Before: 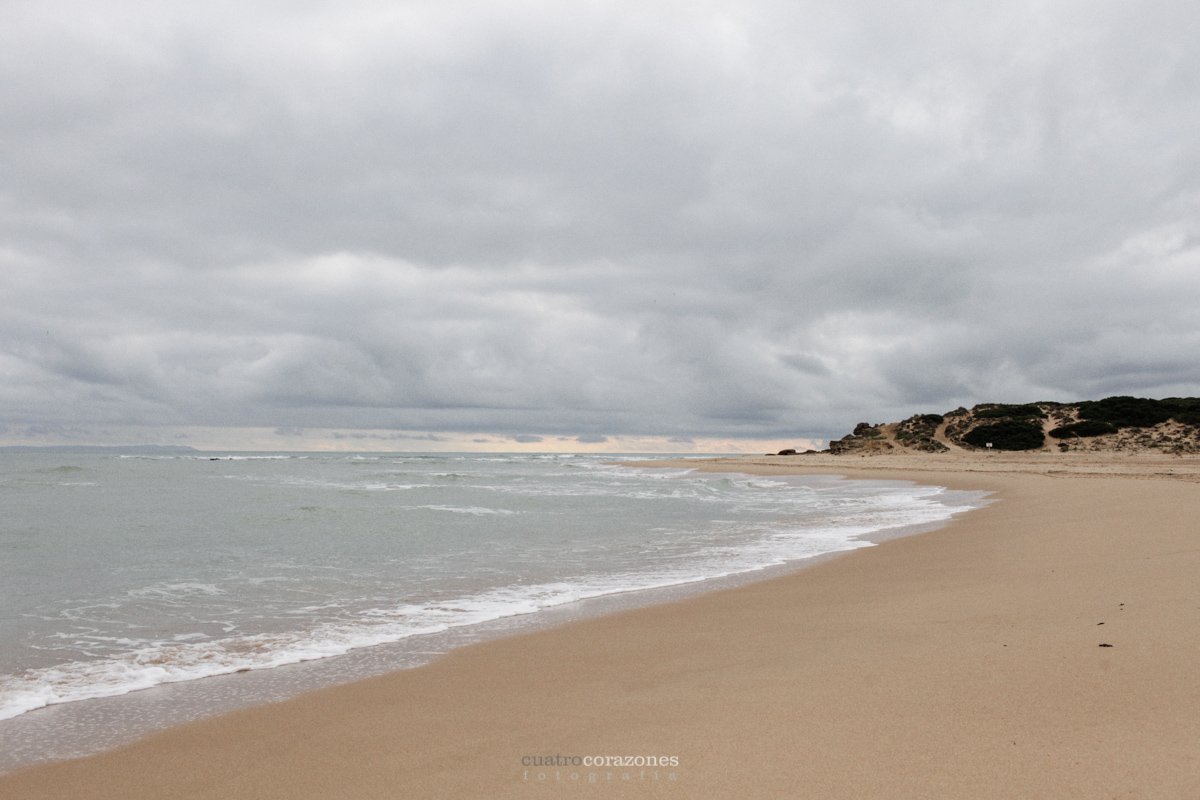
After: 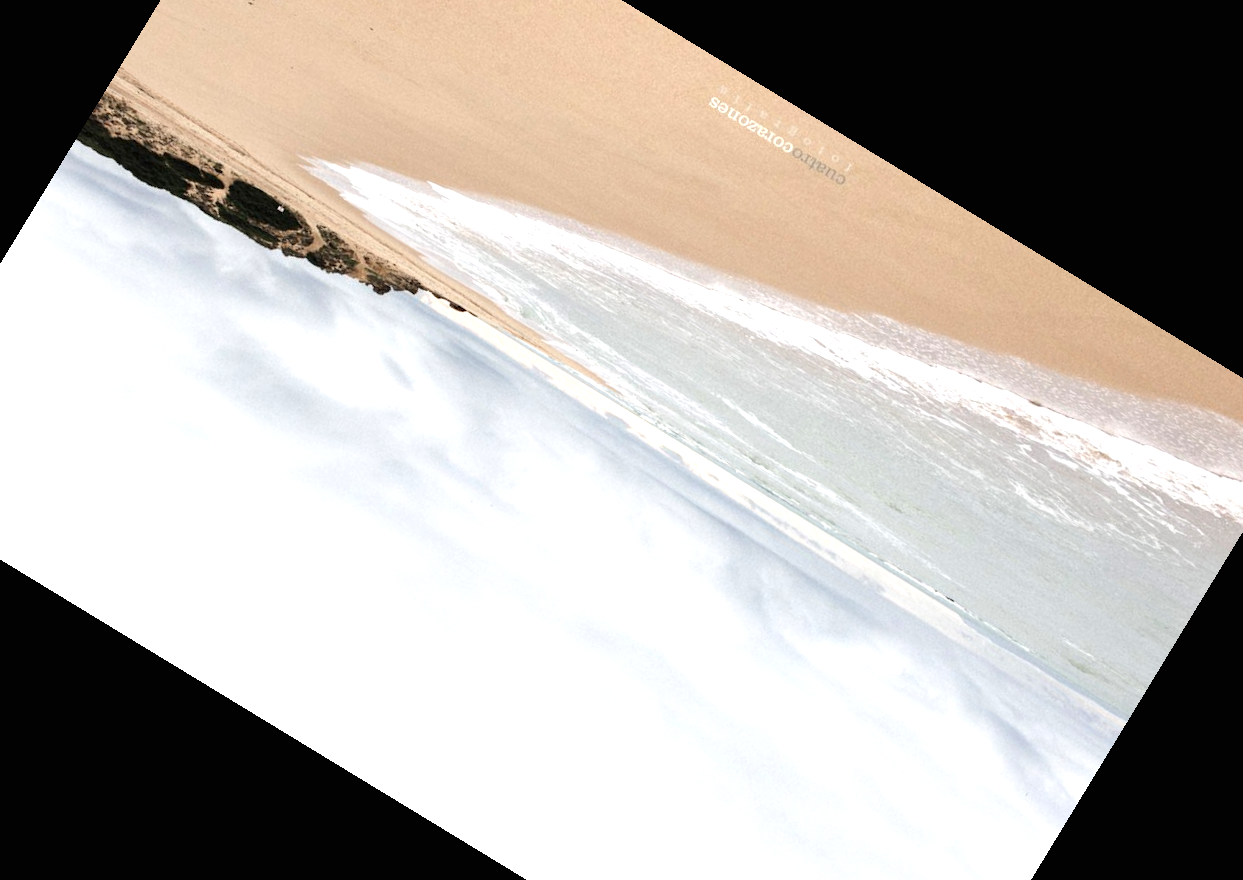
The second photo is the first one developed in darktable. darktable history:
exposure: black level correction 0, exposure 1 EV, compensate highlight preservation false
crop and rotate: angle 148.68°, left 9.111%, top 15.603%, right 4.588%, bottom 17.041%
